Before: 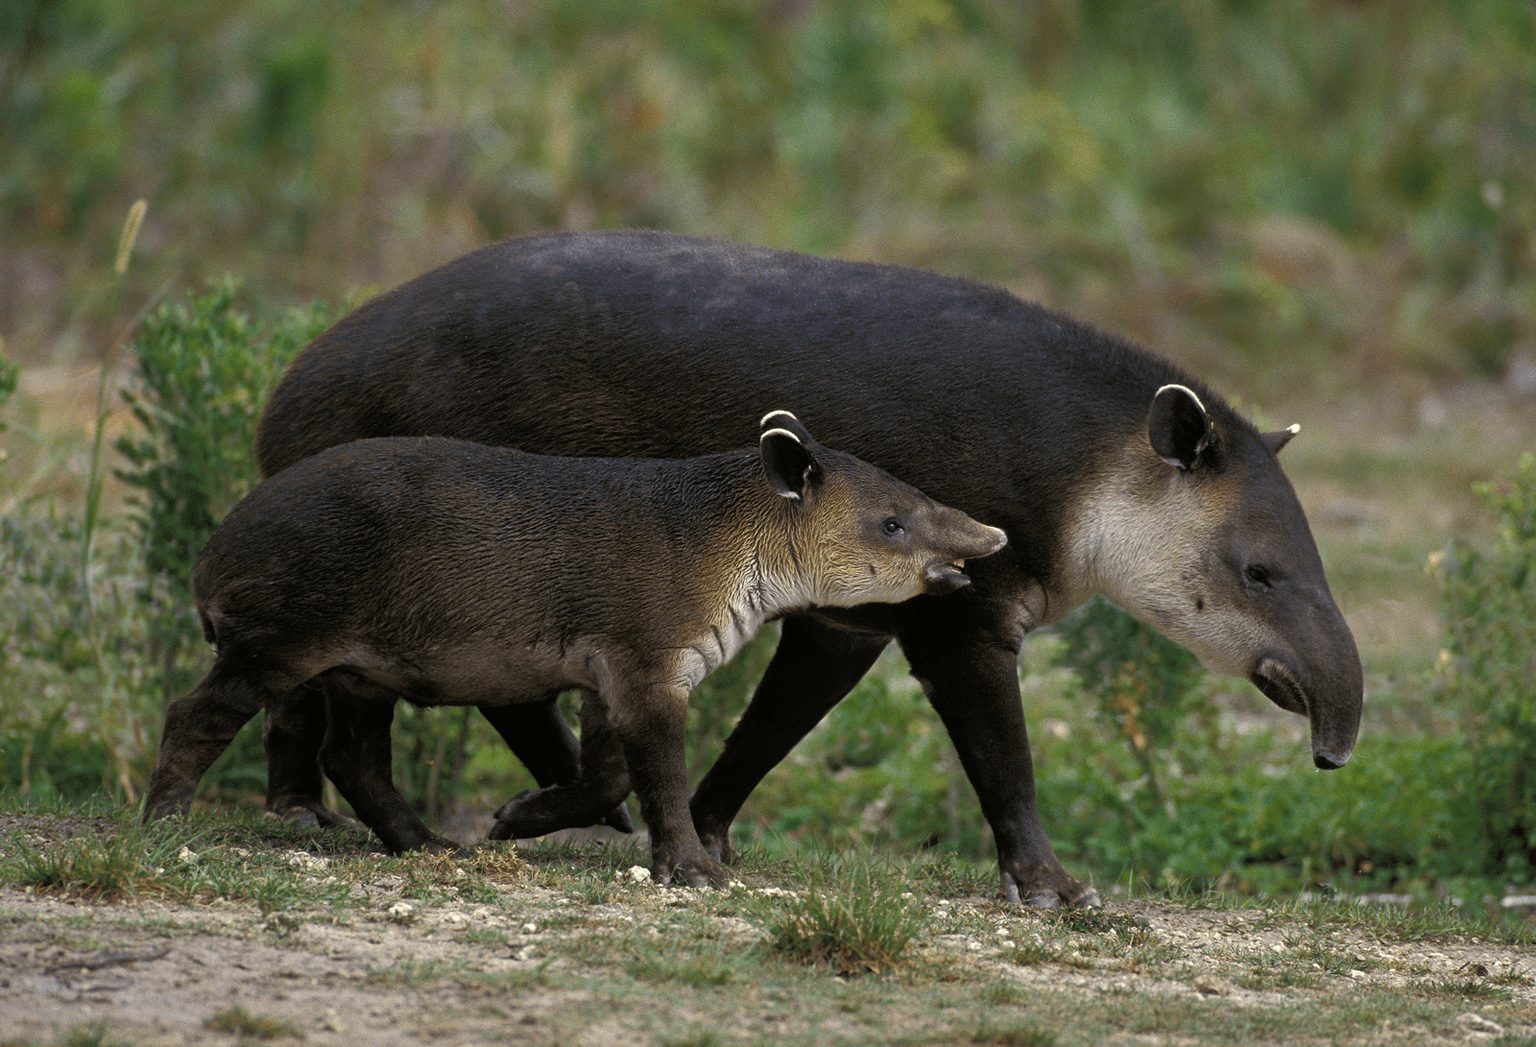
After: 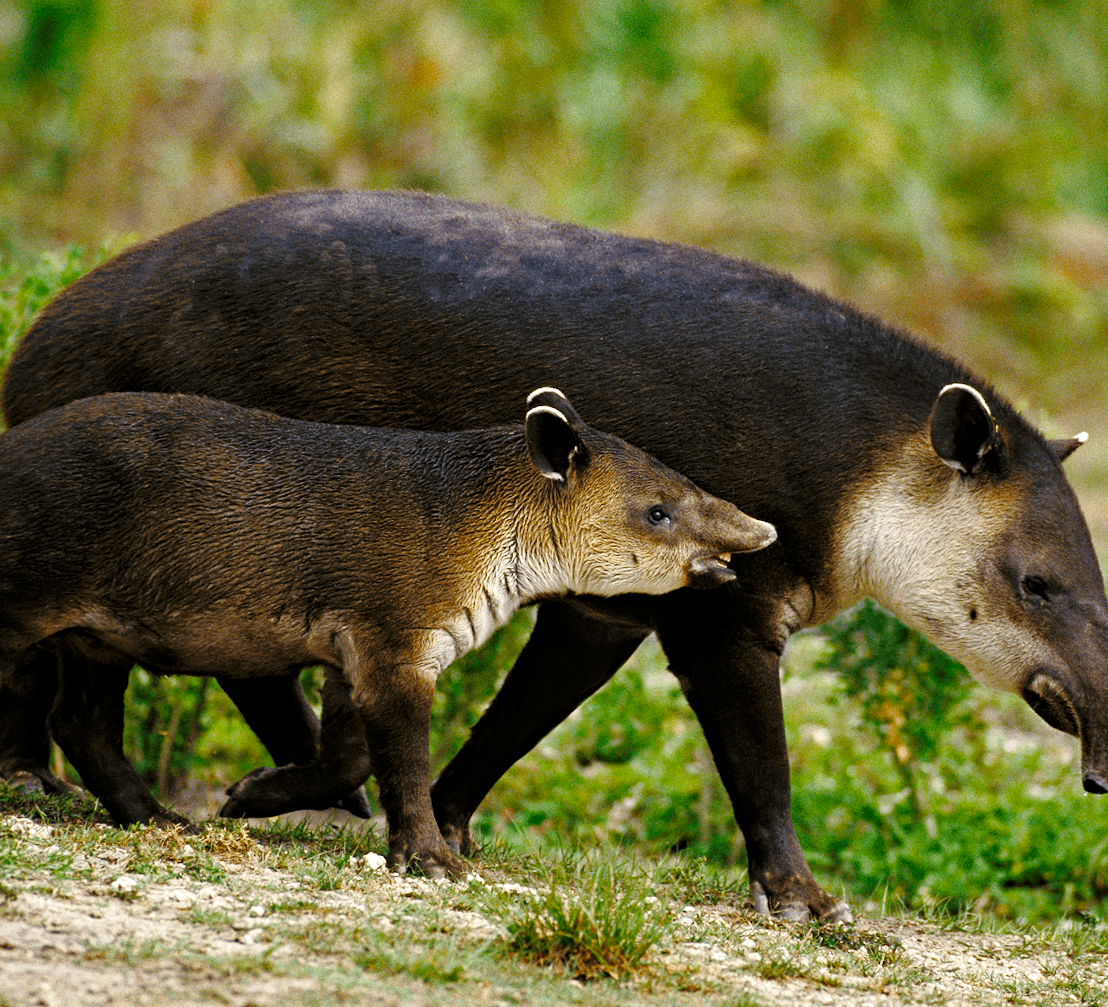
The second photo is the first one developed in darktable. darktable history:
haze removal: compatibility mode true, adaptive false
base curve: curves: ch0 [(0, 0) (0.028, 0.03) (0.121, 0.232) (0.46, 0.748) (0.859, 0.968) (1, 1)], preserve colors none
crop and rotate: angle -3.27°, left 14.277%, top 0.028%, right 10.766%, bottom 0.028%
local contrast: highlights 100%, shadows 100%, detail 120%, midtone range 0.2
color balance rgb: perceptual saturation grading › global saturation 20%, perceptual saturation grading › highlights -50%, perceptual saturation grading › shadows 30%
white balance: red 1.029, blue 0.92
color balance: on, module defaults
